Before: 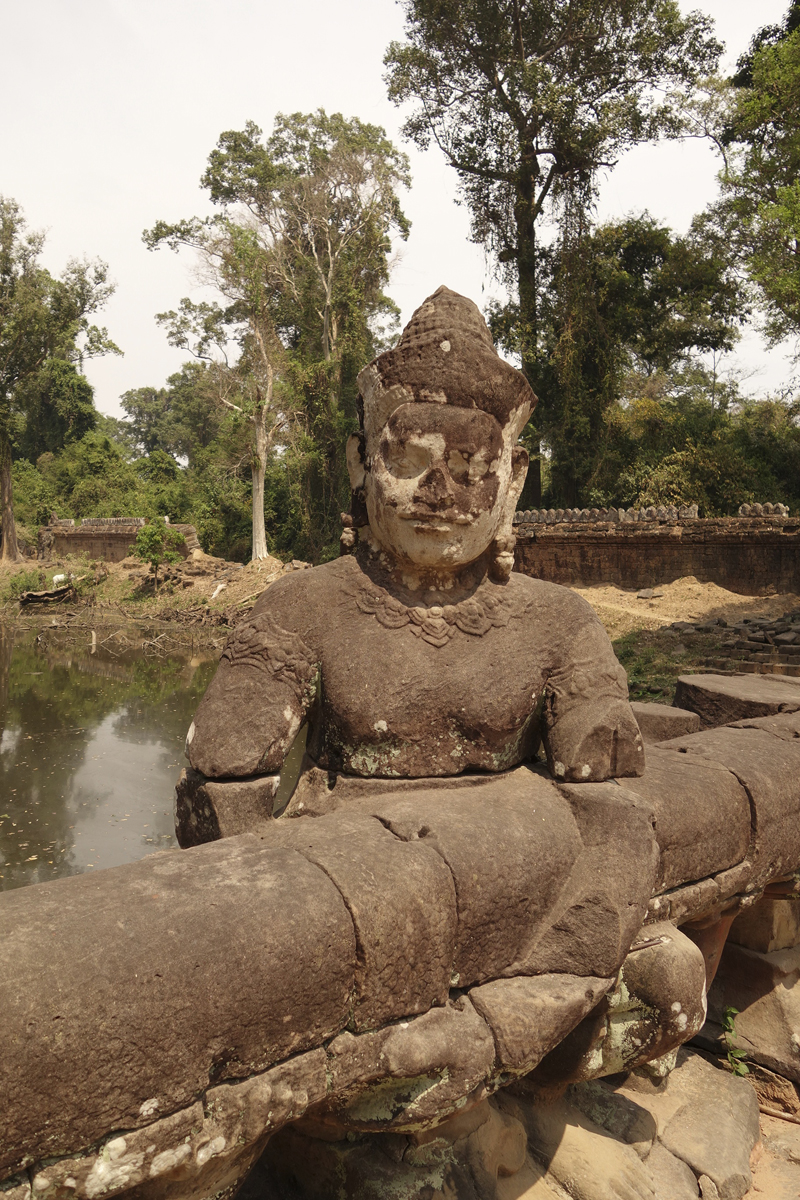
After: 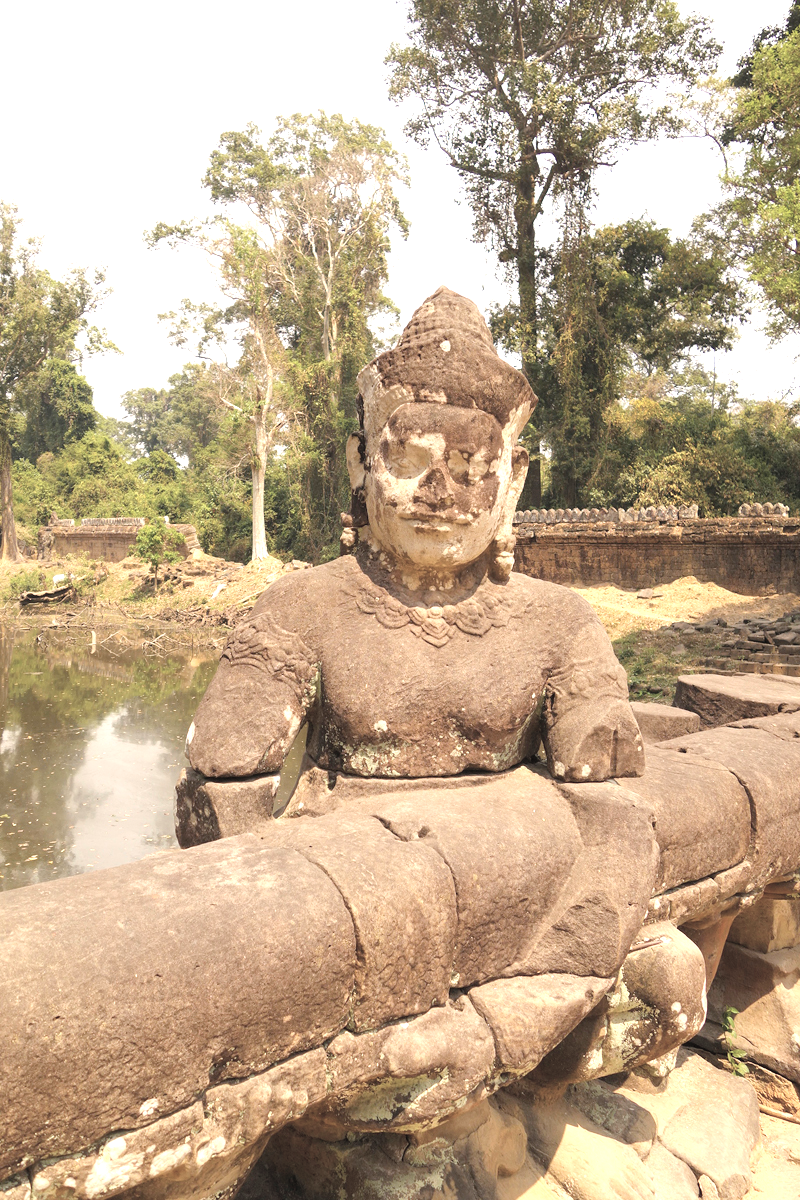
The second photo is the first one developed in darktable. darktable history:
exposure: black level correction 0, exposure 1.2 EV, compensate highlight preservation false
contrast brightness saturation: brightness 0.18, saturation -0.5
color balance rgb: linear chroma grading › global chroma 15%, perceptual saturation grading › global saturation 30%
